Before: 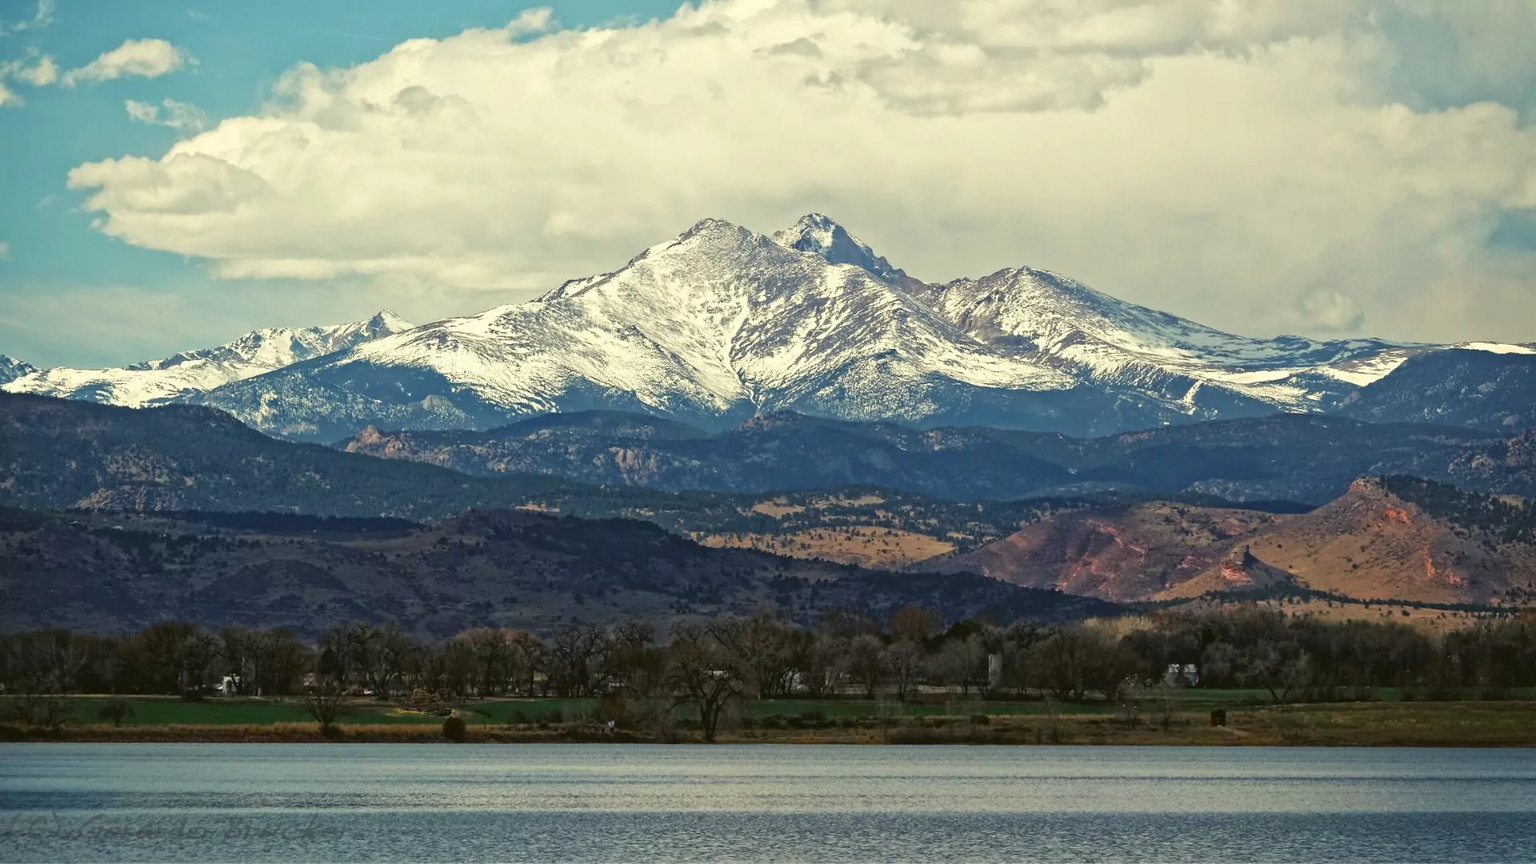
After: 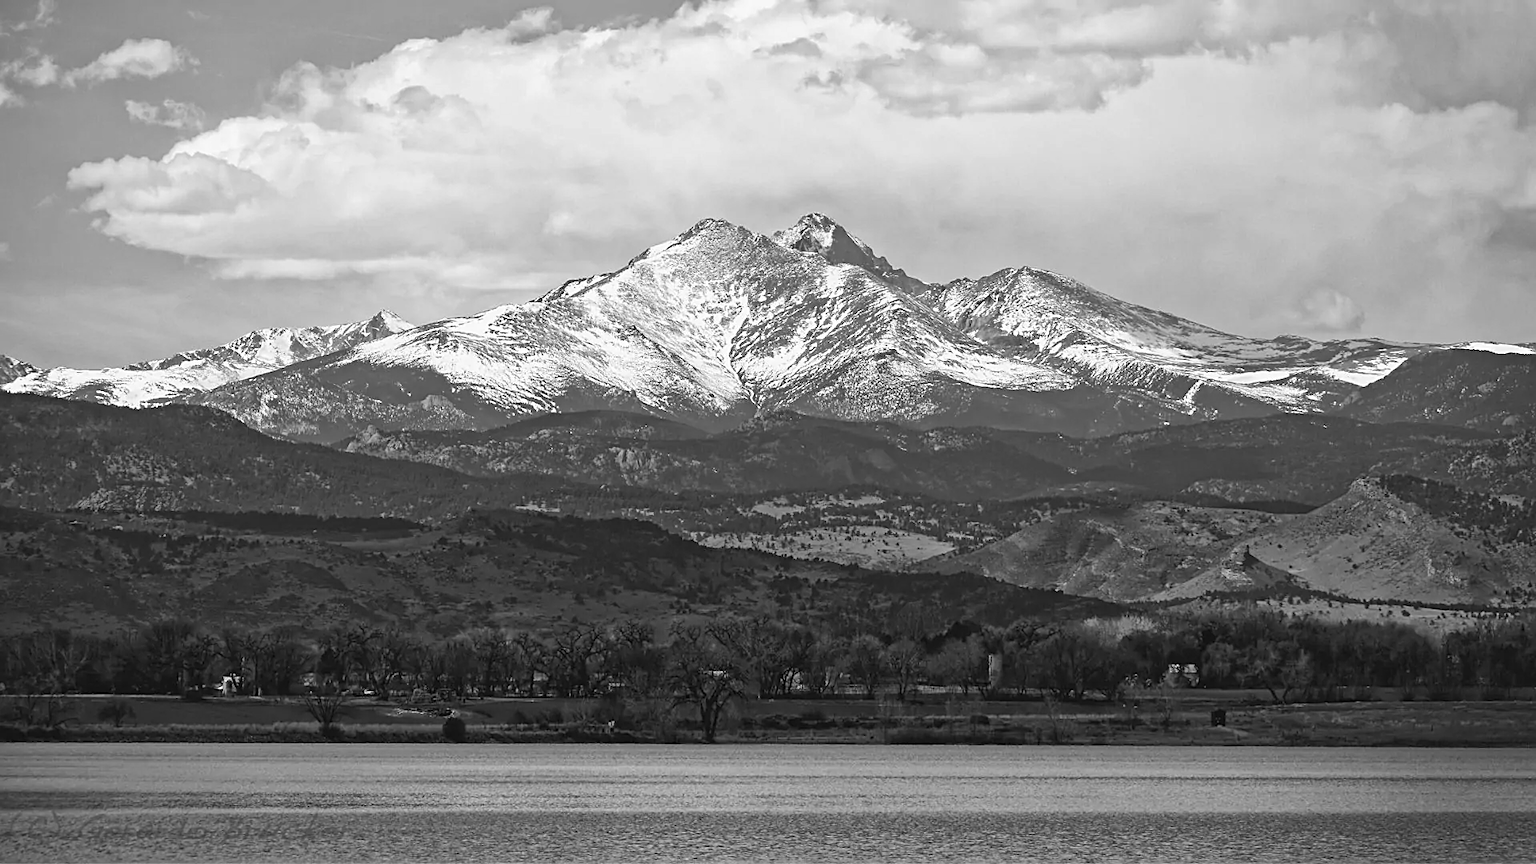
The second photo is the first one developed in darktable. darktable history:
shadows and highlights: shadows 37.27, highlights -28.18, soften with gaussian
monochrome: a -6.99, b 35.61, size 1.4
white balance: red 1.004, blue 1.096
sharpen: on, module defaults
